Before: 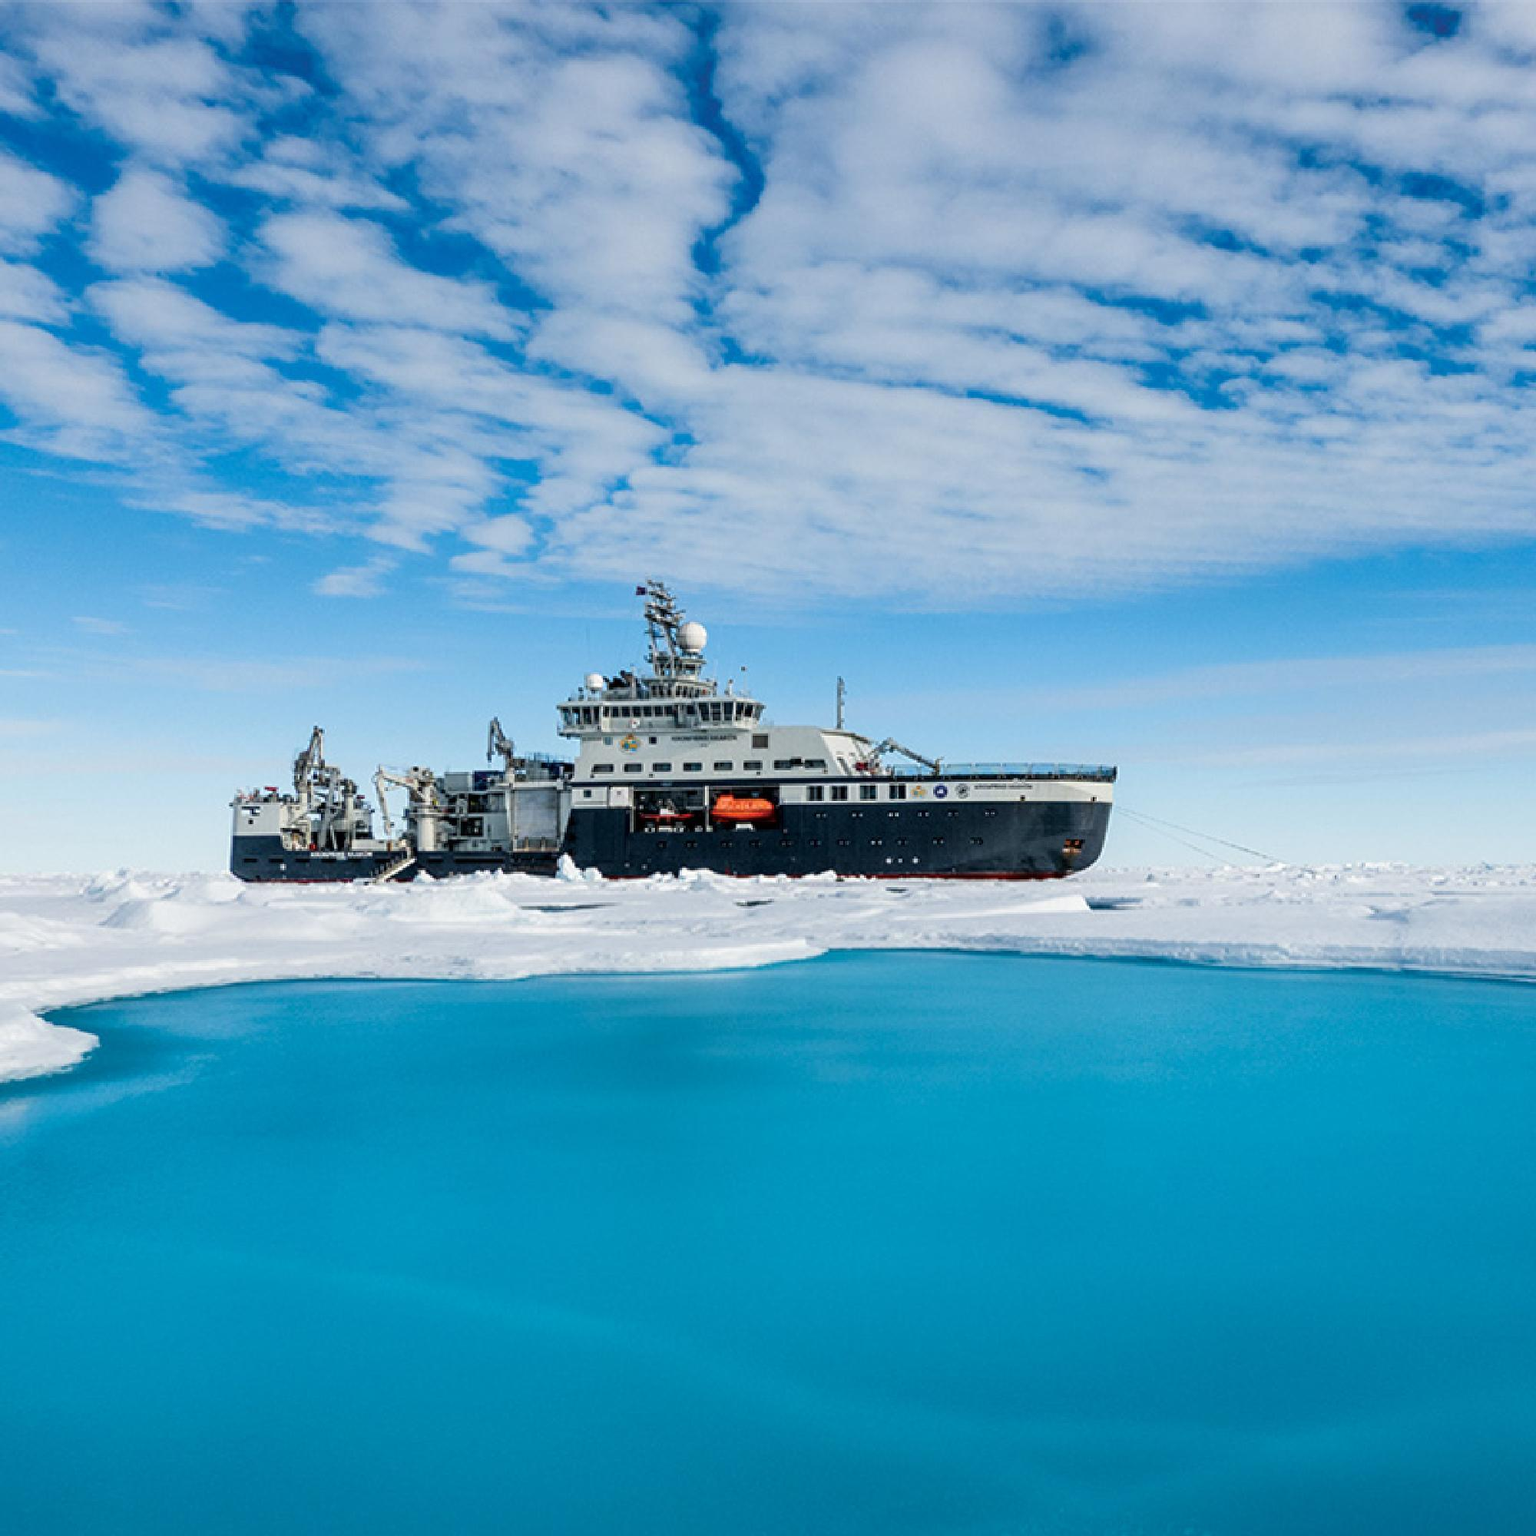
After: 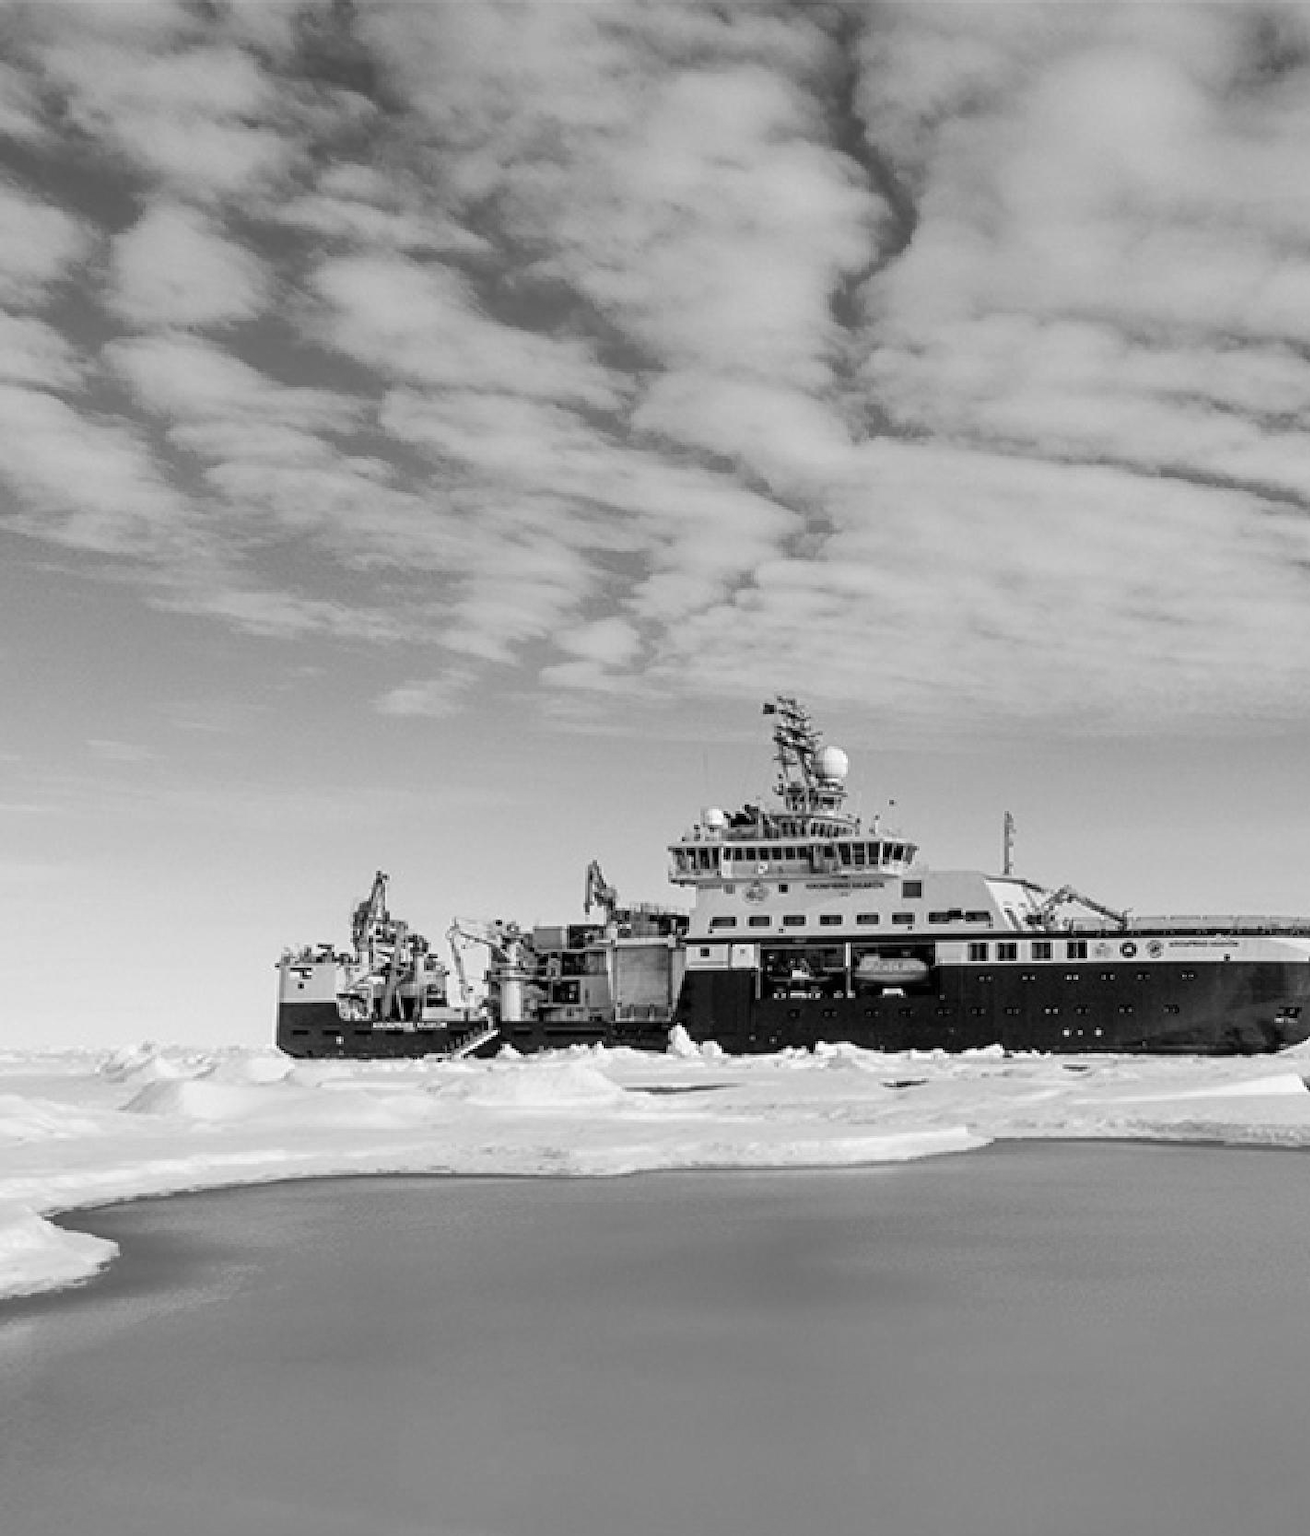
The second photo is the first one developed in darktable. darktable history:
crop: right 28.885%, bottom 16.626%
monochrome: on, module defaults
